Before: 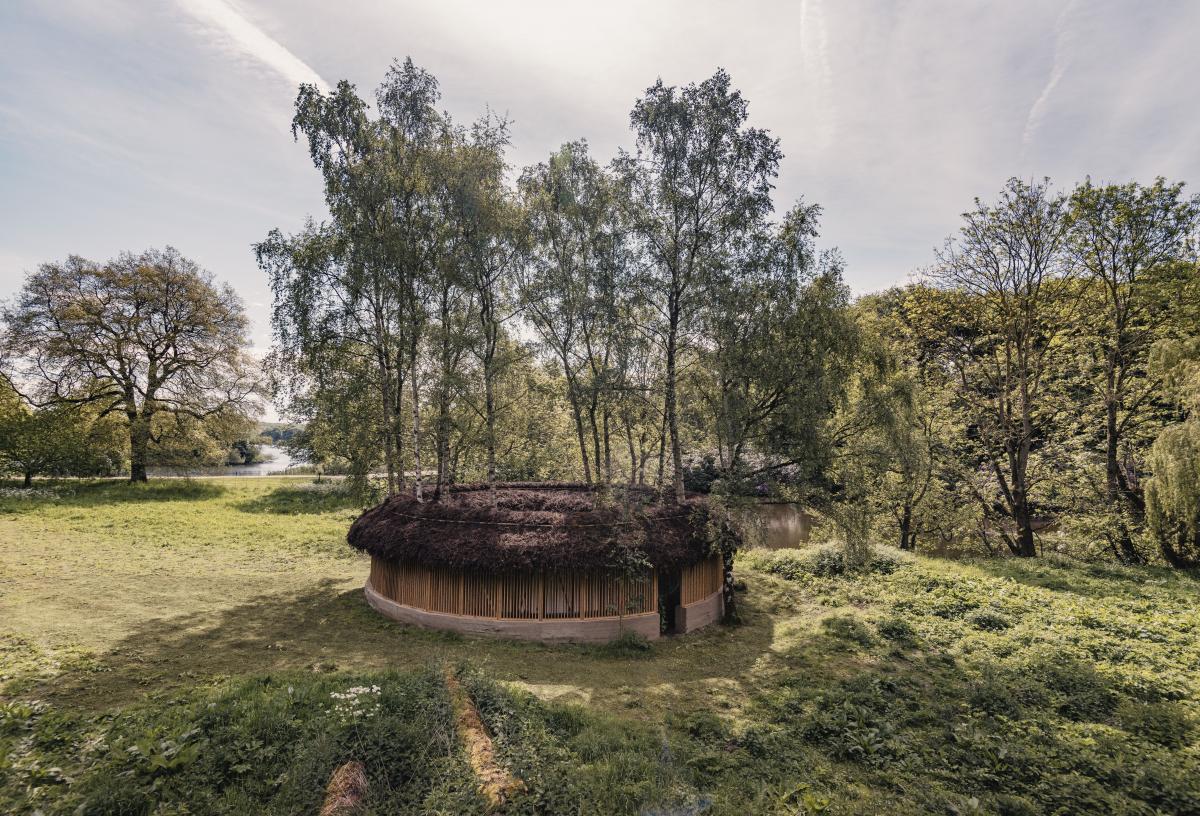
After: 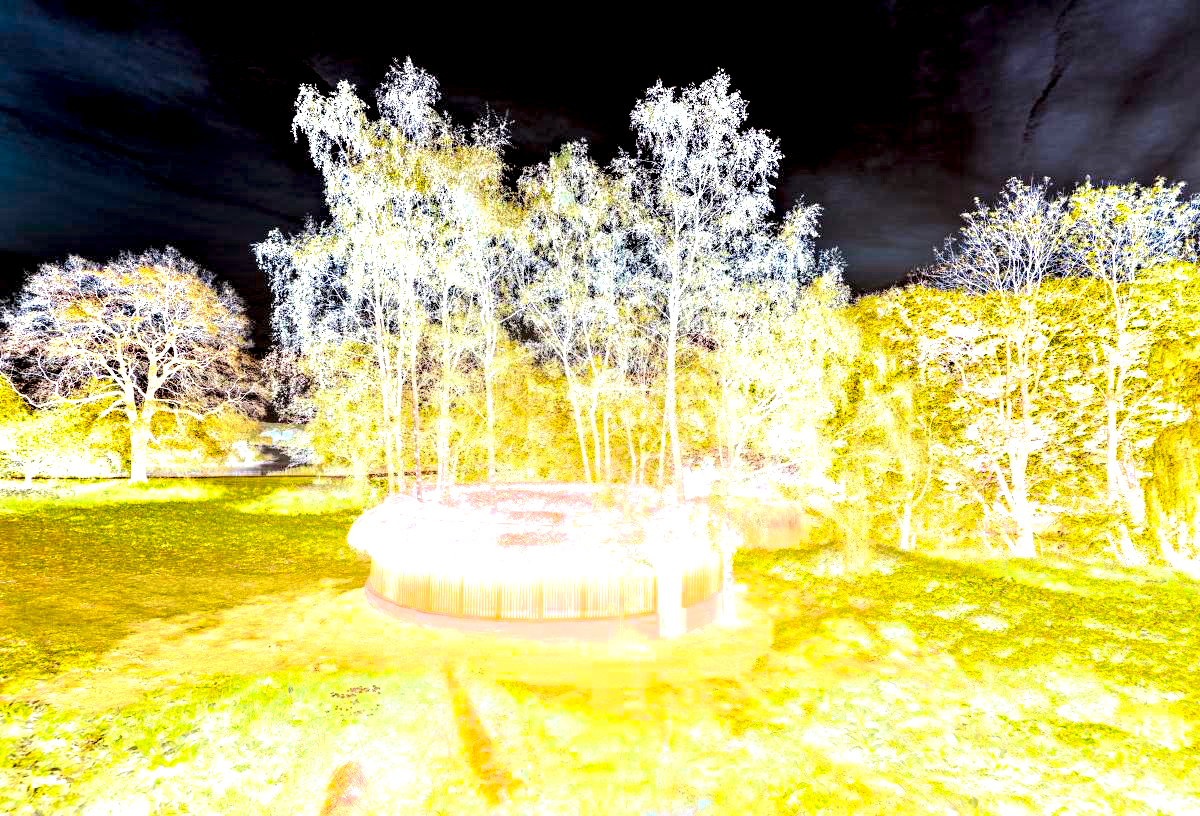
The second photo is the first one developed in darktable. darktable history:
color balance rgb: perceptual saturation grading › global saturation 25%, perceptual brilliance grading › global brilliance 35%, perceptual brilliance grading › highlights 50%, perceptual brilliance grading › mid-tones 60%, perceptual brilliance grading › shadows 35%, global vibrance 20%
tone equalizer: -7 EV 0.15 EV, -6 EV 0.6 EV, -5 EV 1.15 EV, -4 EV 1.33 EV, -3 EV 1.15 EV, -2 EV 0.6 EV, -1 EV 0.15 EV, mask exposure compensation -0.5 EV
bloom: size 38%, threshold 95%, strength 30%
